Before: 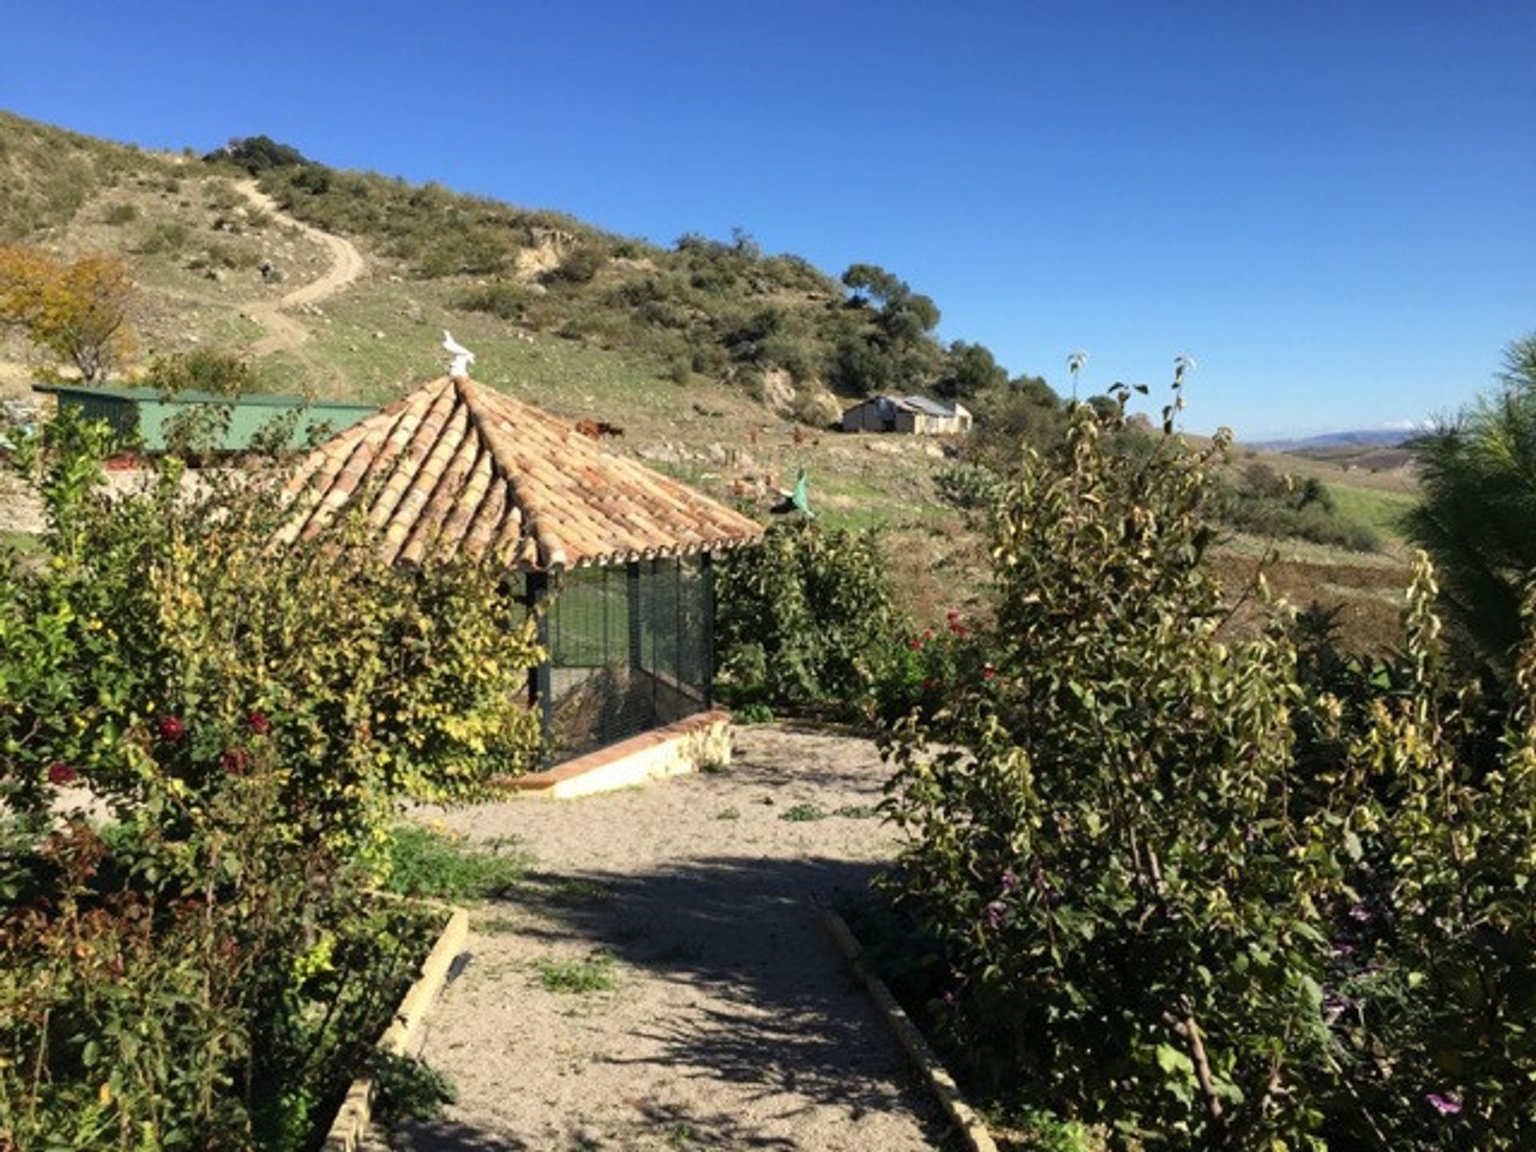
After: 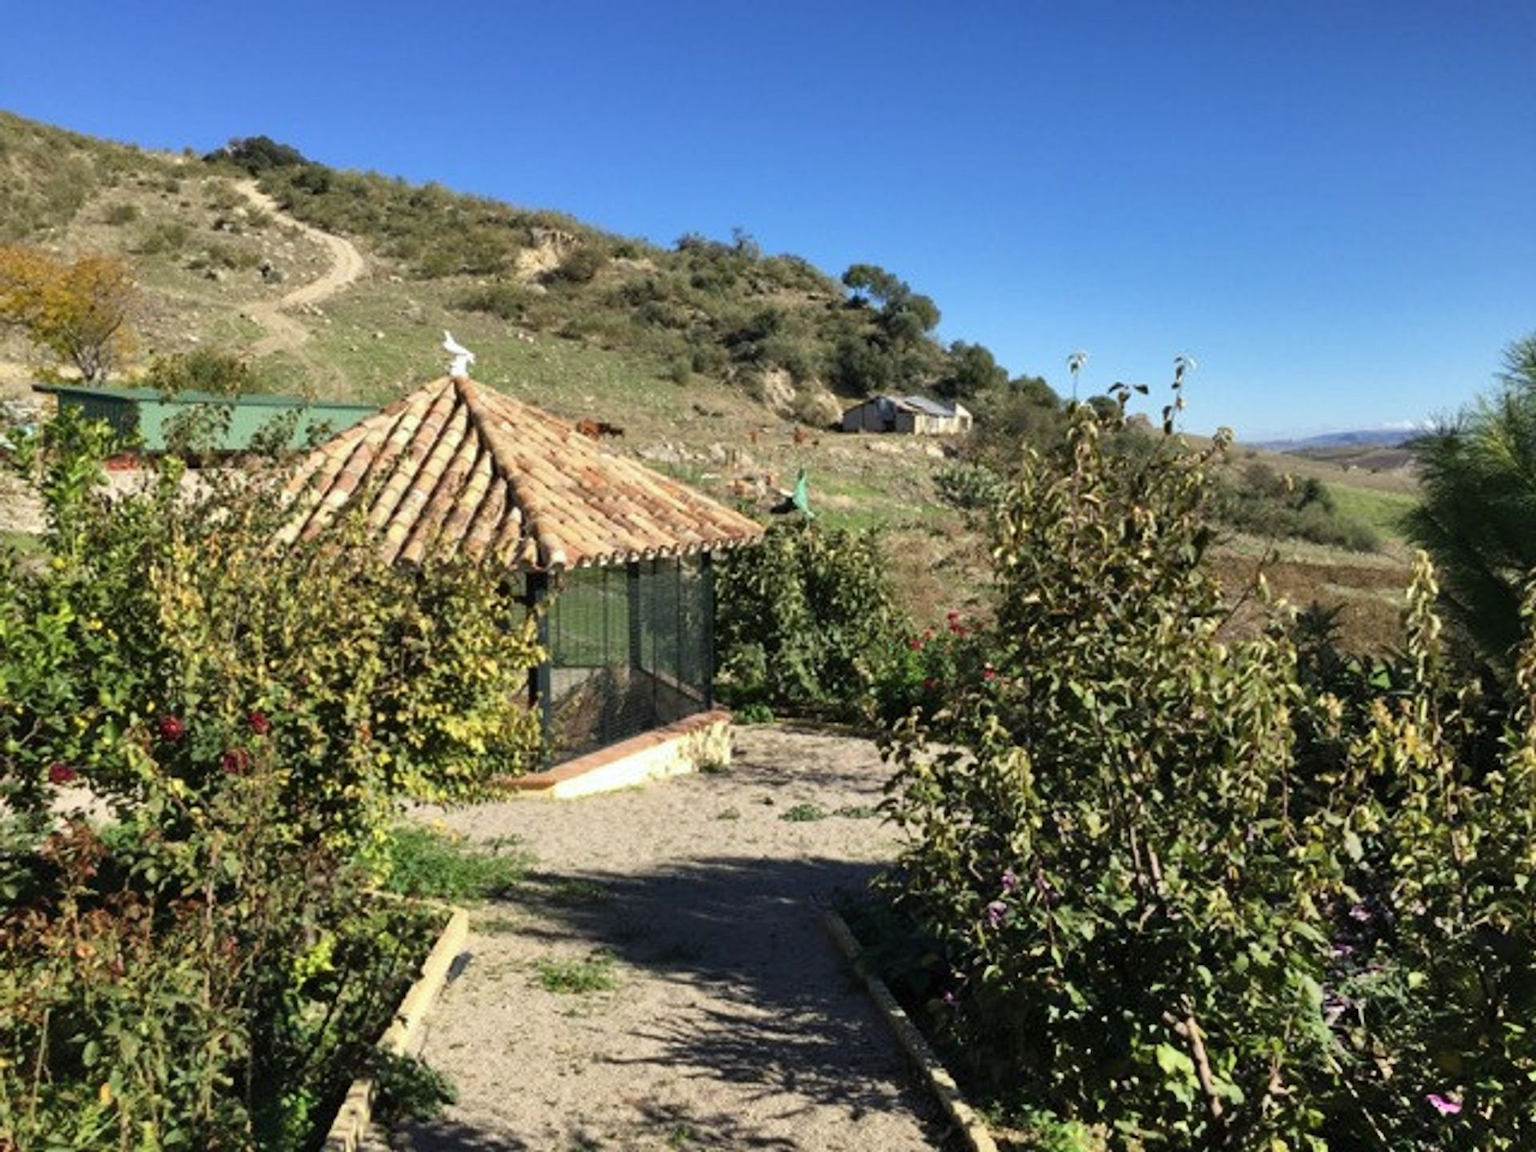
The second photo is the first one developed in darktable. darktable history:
white balance: red 0.986, blue 1.01
shadows and highlights: shadows 52.42, soften with gaussian
